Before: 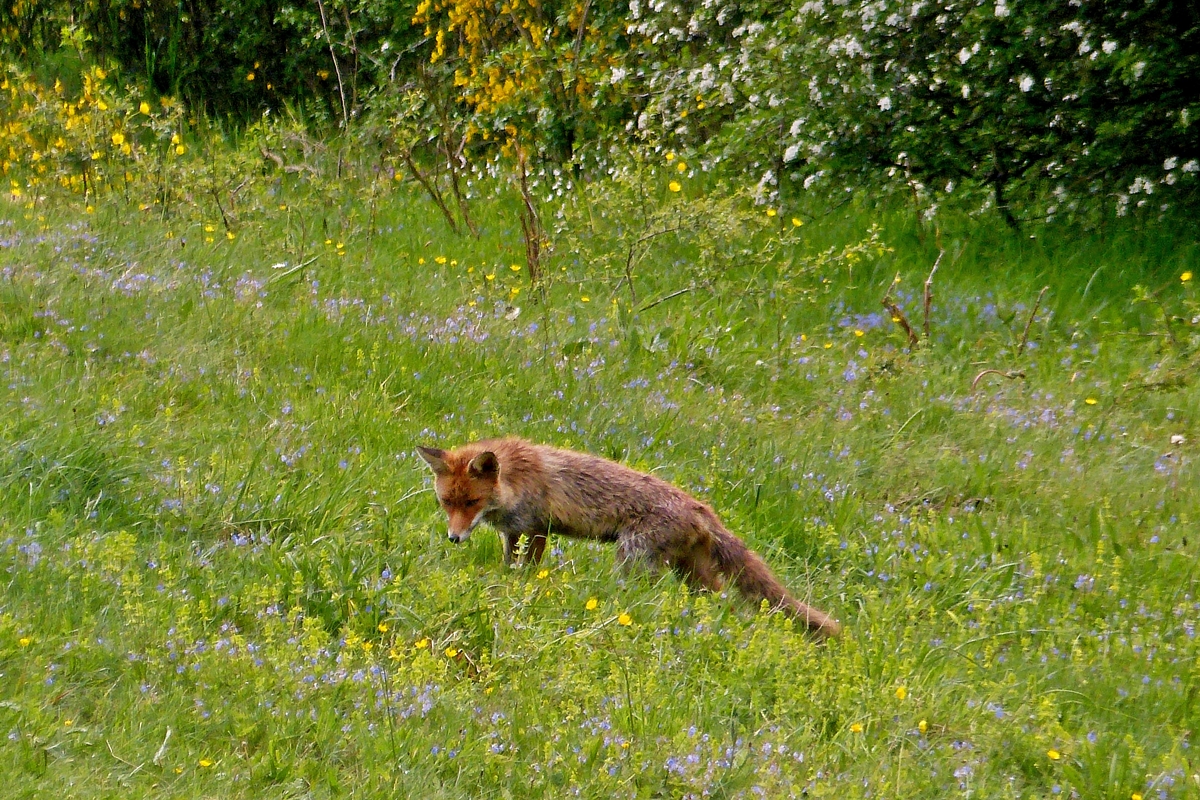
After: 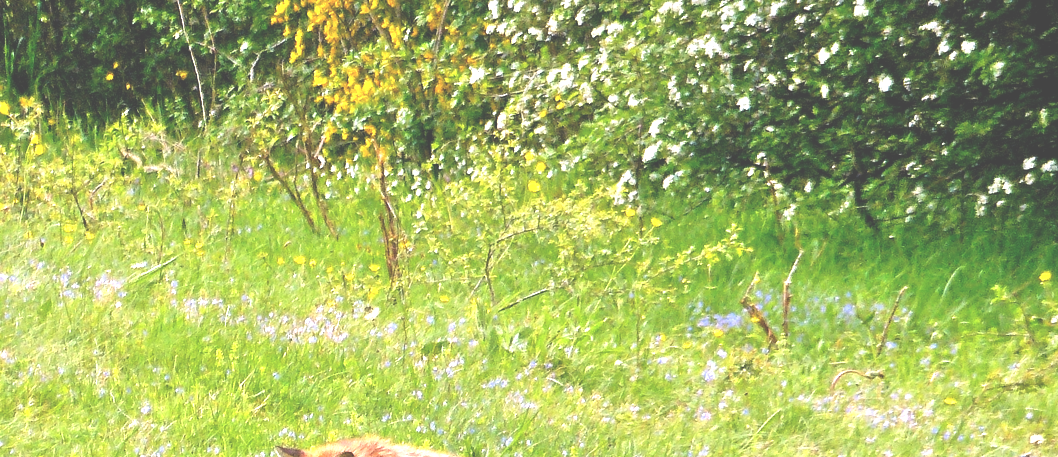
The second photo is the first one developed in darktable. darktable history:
crop and rotate: left 11.812%, bottom 42.776%
exposure: black level correction -0.023, exposure 1.397 EV, compensate highlight preservation false
